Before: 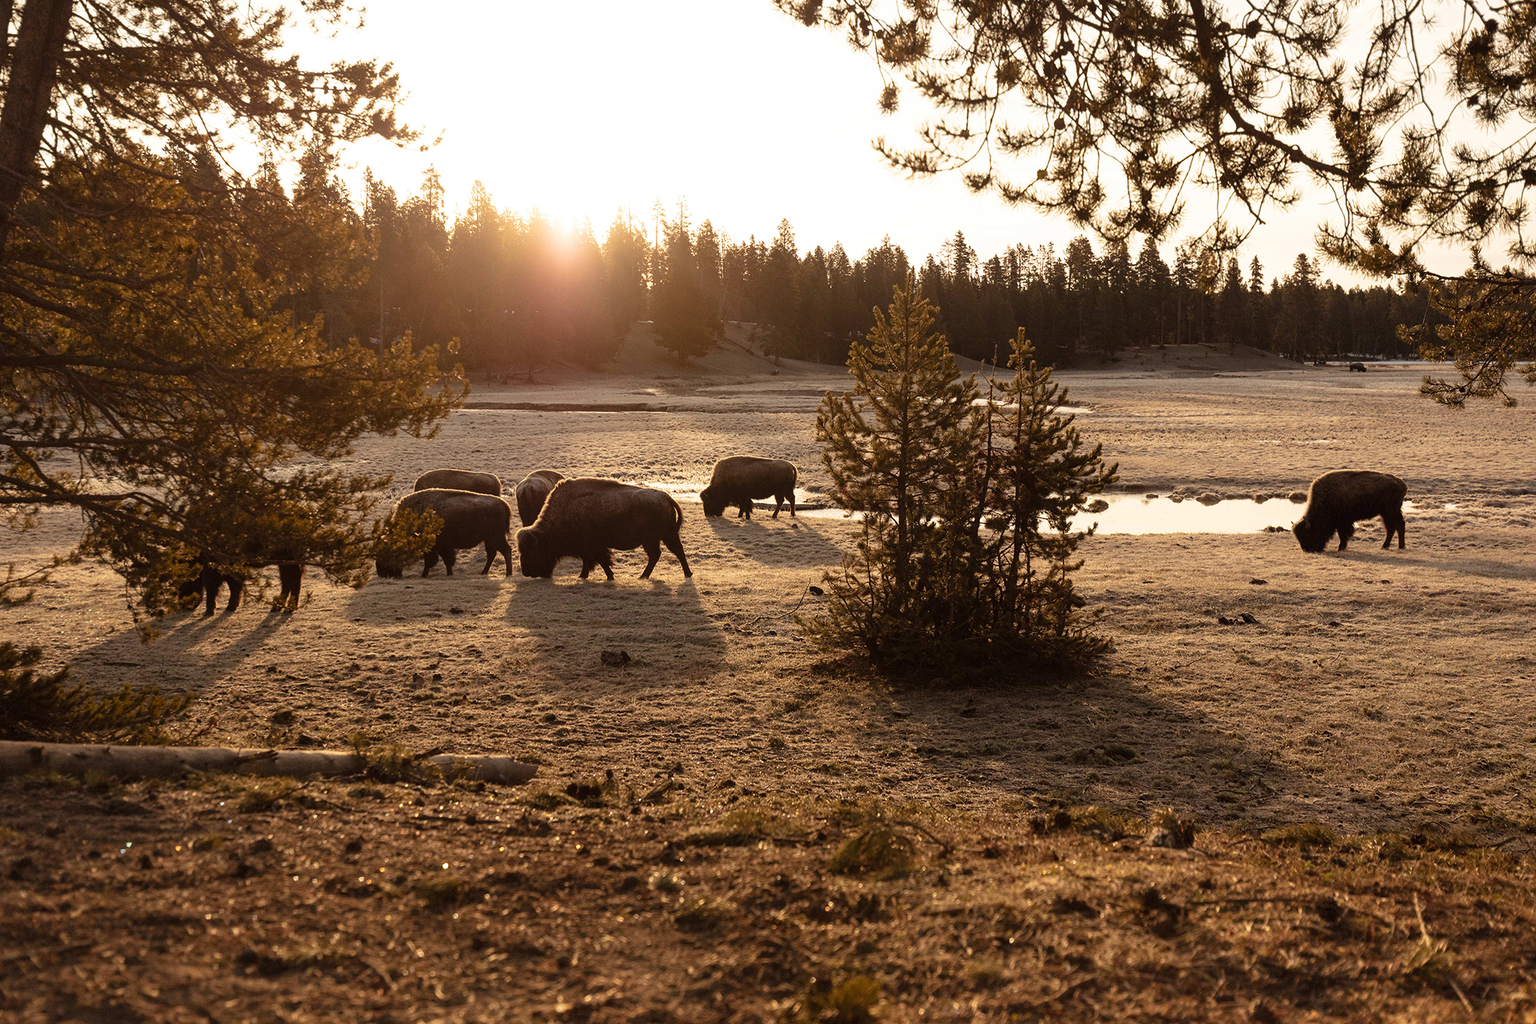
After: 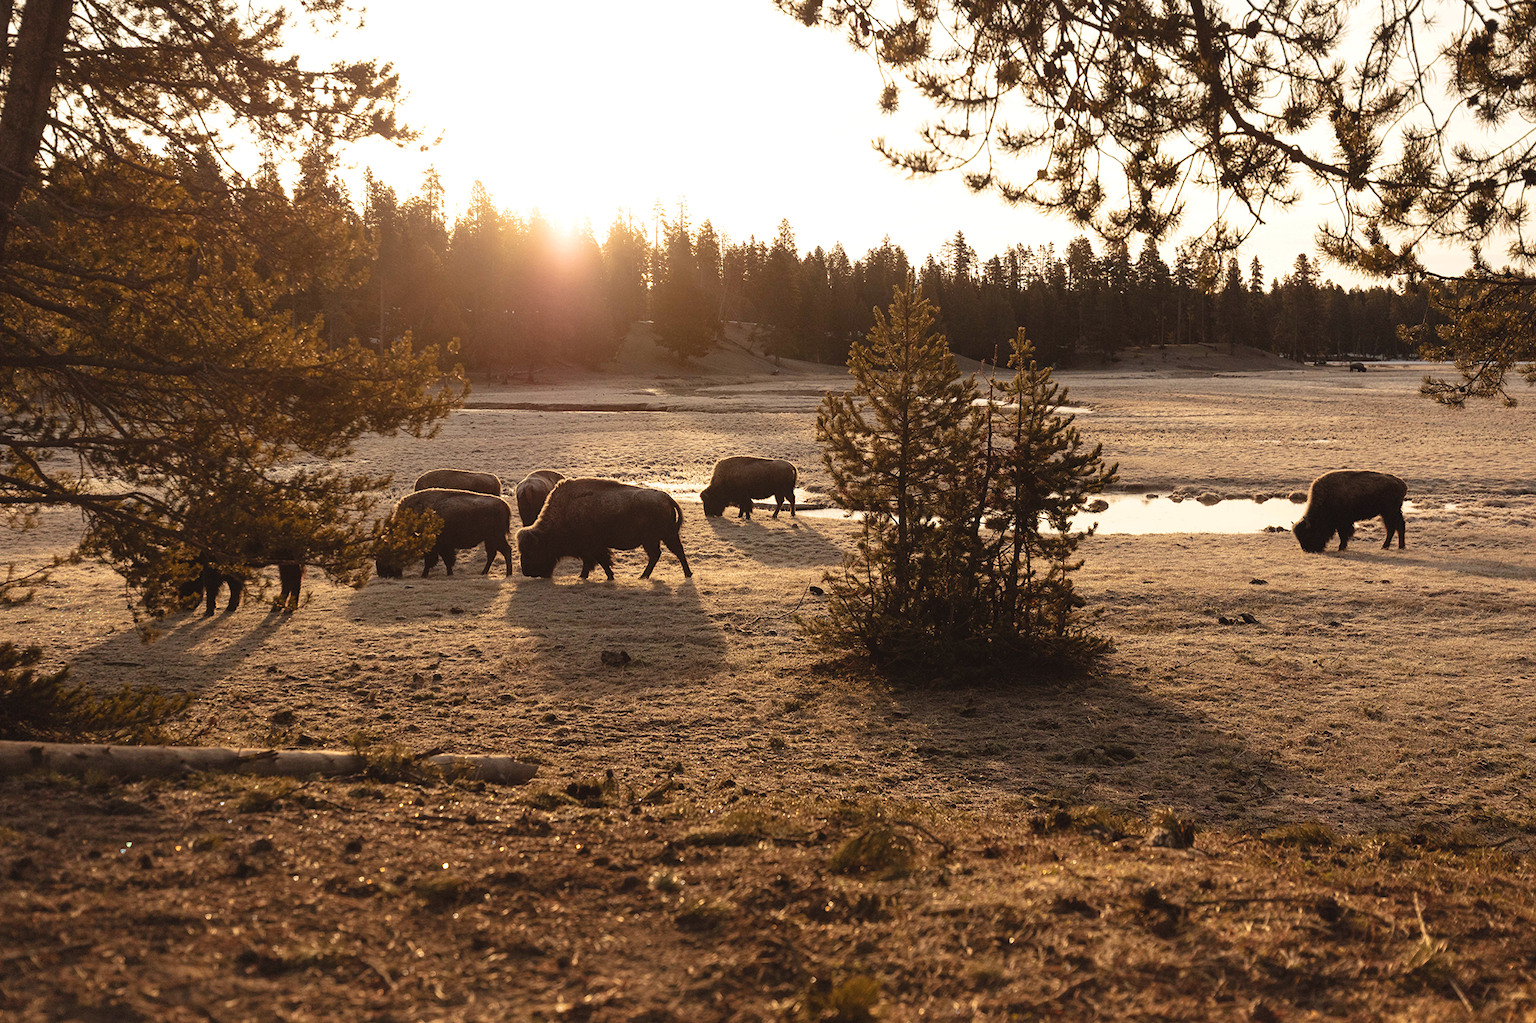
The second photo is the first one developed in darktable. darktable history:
exposure: black level correction -0.004, exposure 0.052 EV, compensate highlight preservation false
